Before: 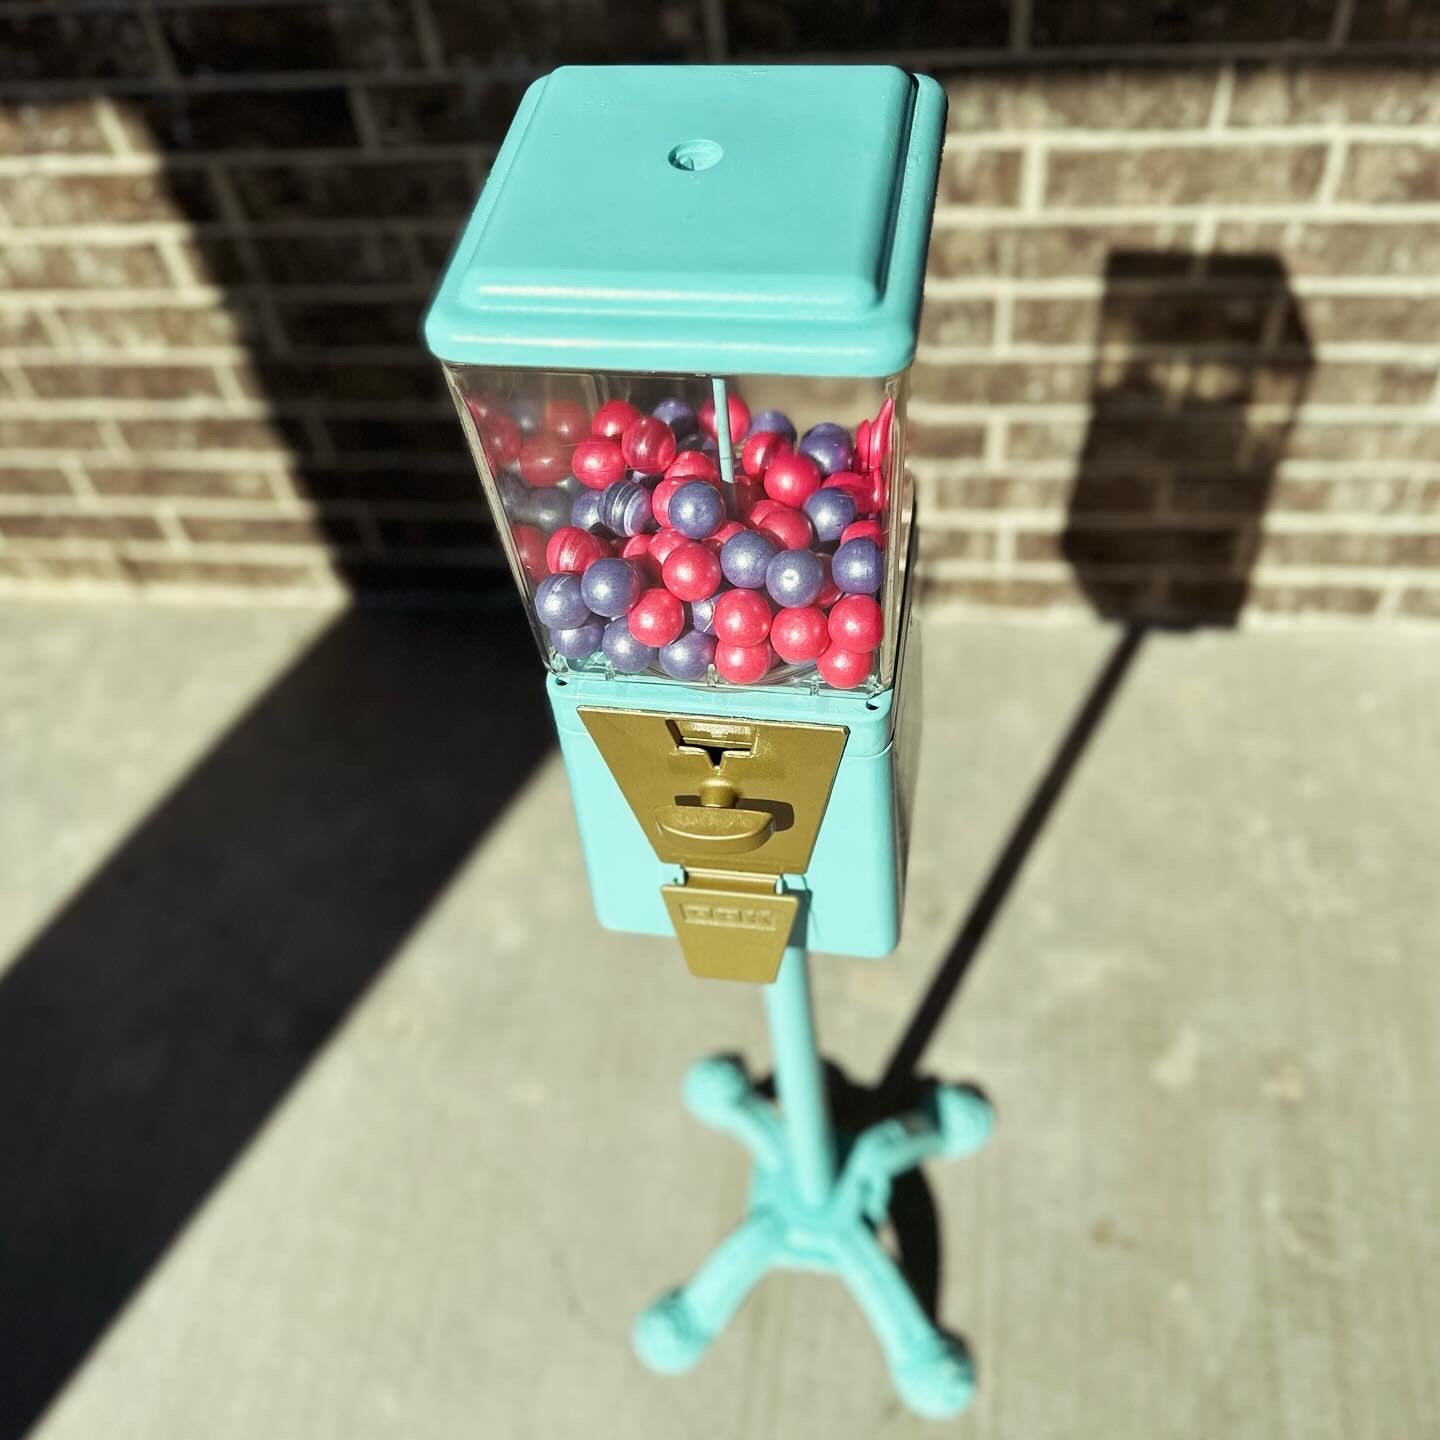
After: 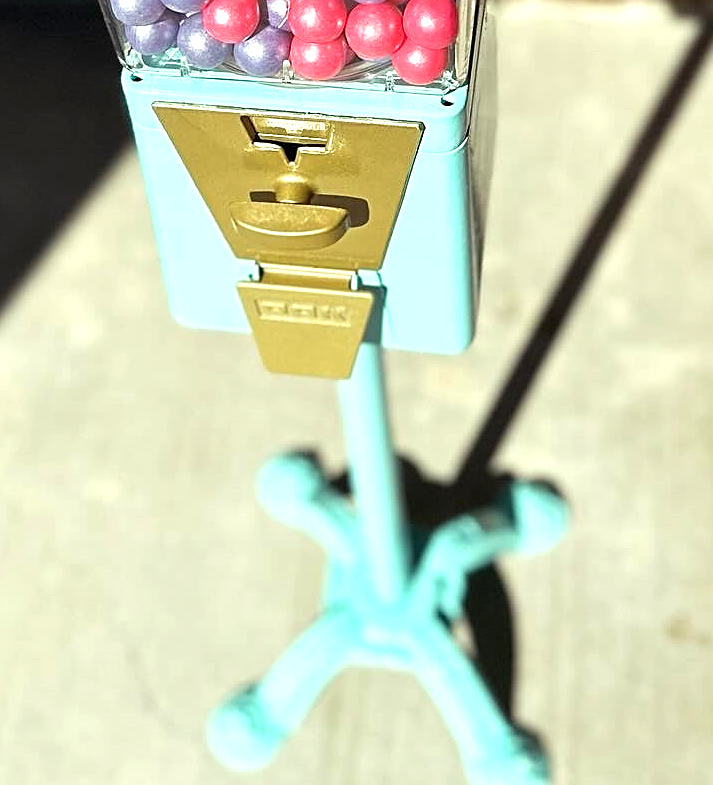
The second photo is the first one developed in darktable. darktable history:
sharpen: on, module defaults
exposure: exposure 0.65 EV, compensate highlight preservation false
crop: left 29.537%, top 41.98%, right 20.939%, bottom 3.469%
